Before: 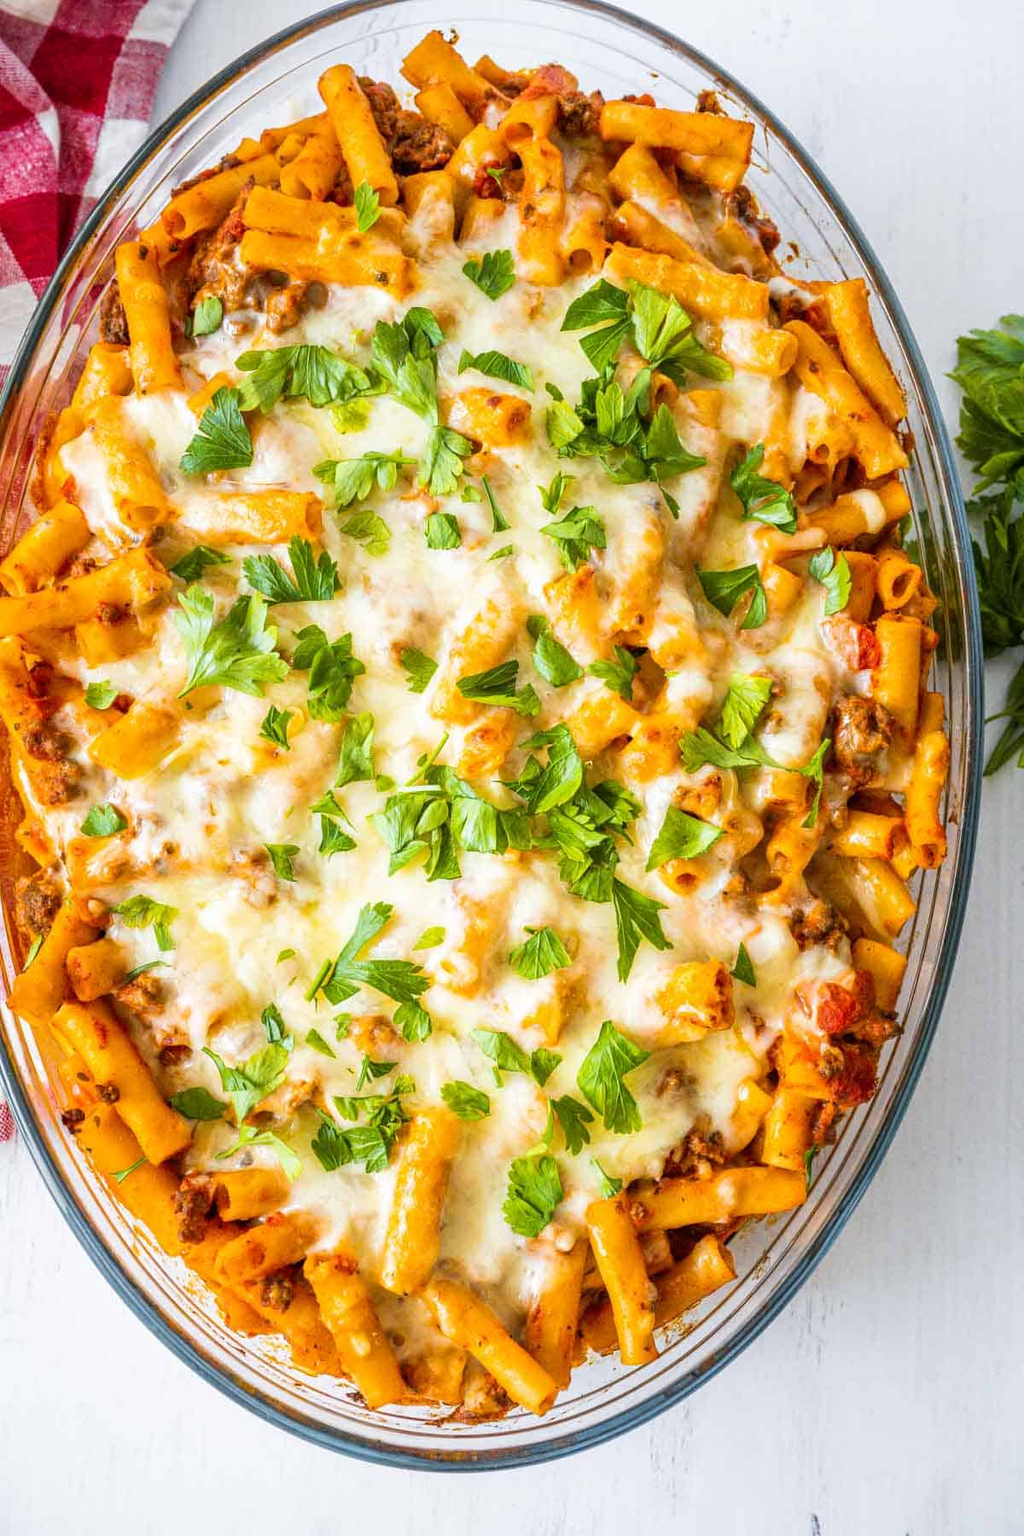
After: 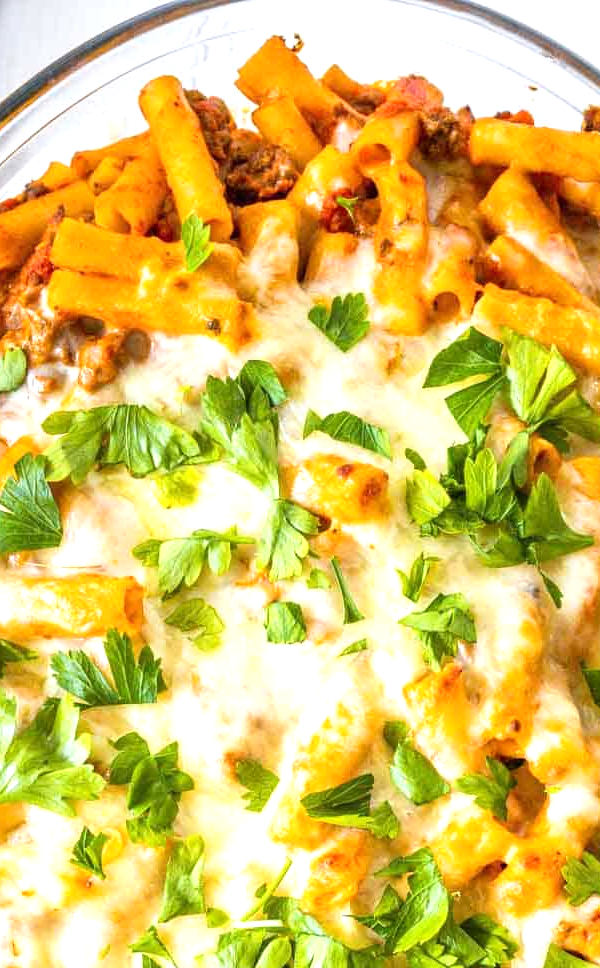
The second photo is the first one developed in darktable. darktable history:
crop: left 19.565%, right 30.432%, bottom 46.203%
exposure: exposure 0.458 EV, compensate exposure bias true, compensate highlight preservation false
